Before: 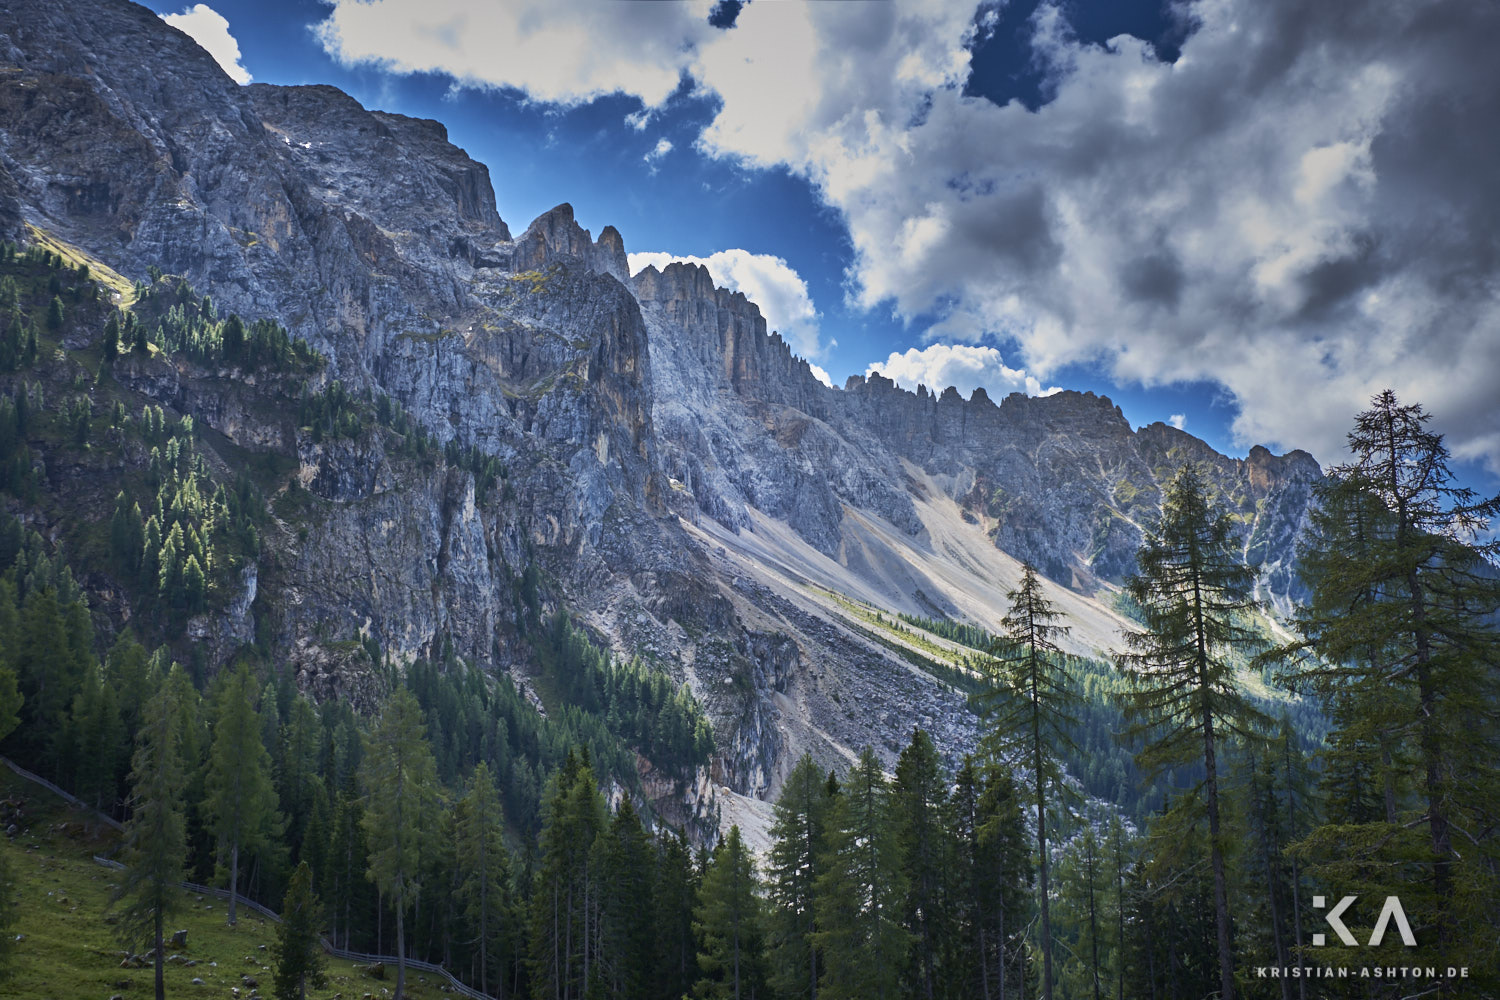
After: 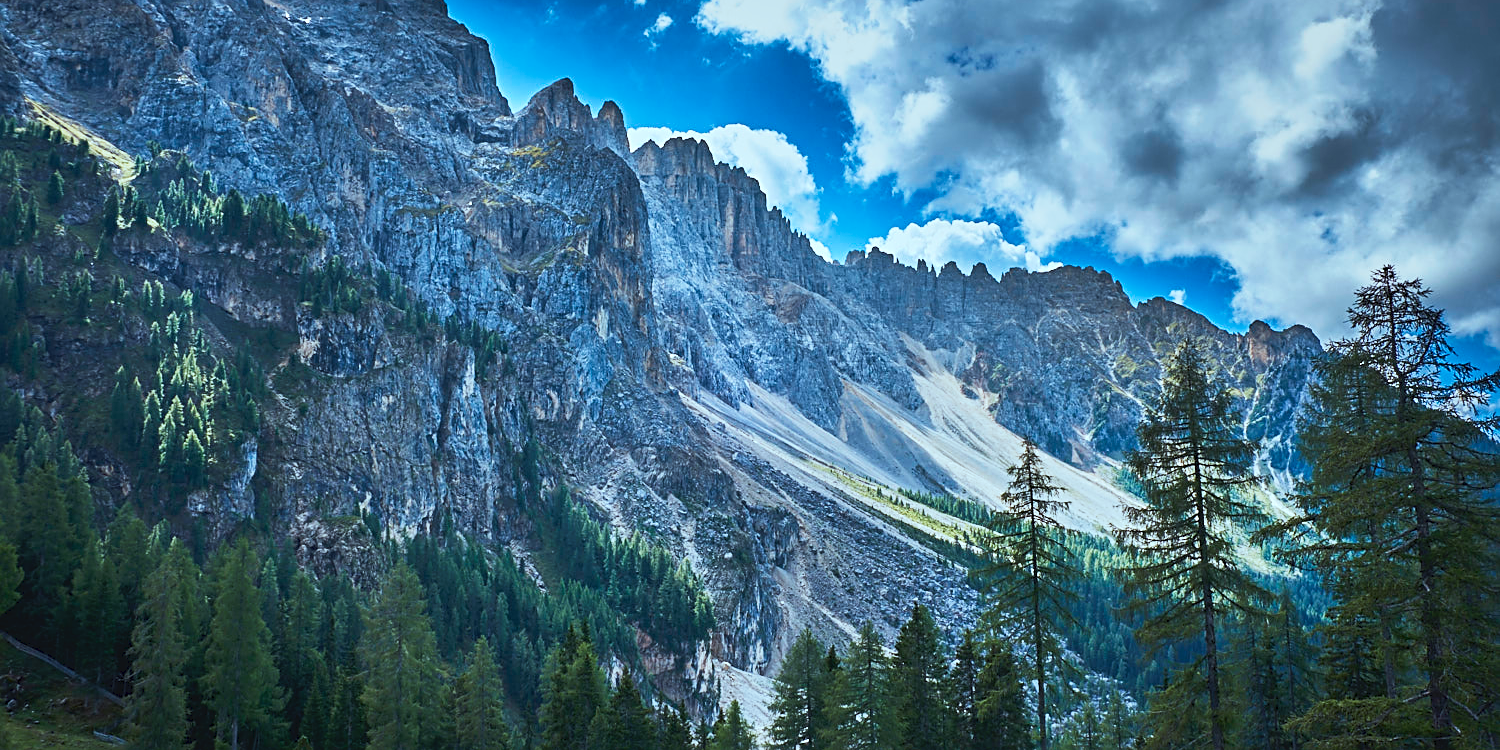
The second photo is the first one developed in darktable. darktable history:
sharpen: on, module defaults
crop and rotate: top 12.5%, bottom 12.5%
tone equalizer: on, module defaults
color correction: highlights a* -10.04, highlights b* -10.37
tone curve: curves: ch0 [(0, 0) (0.003, 0.045) (0.011, 0.051) (0.025, 0.057) (0.044, 0.074) (0.069, 0.096) (0.1, 0.125) (0.136, 0.16) (0.177, 0.201) (0.224, 0.242) (0.277, 0.299) (0.335, 0.362) (0.399, 0.432) (0.468, 0.512) (0.543, 0.601) (0.623, 0.691) (0.709, 0.786) (0.801, 0.876) (0.898, 0.927) (1, 1)], preserve colors none
